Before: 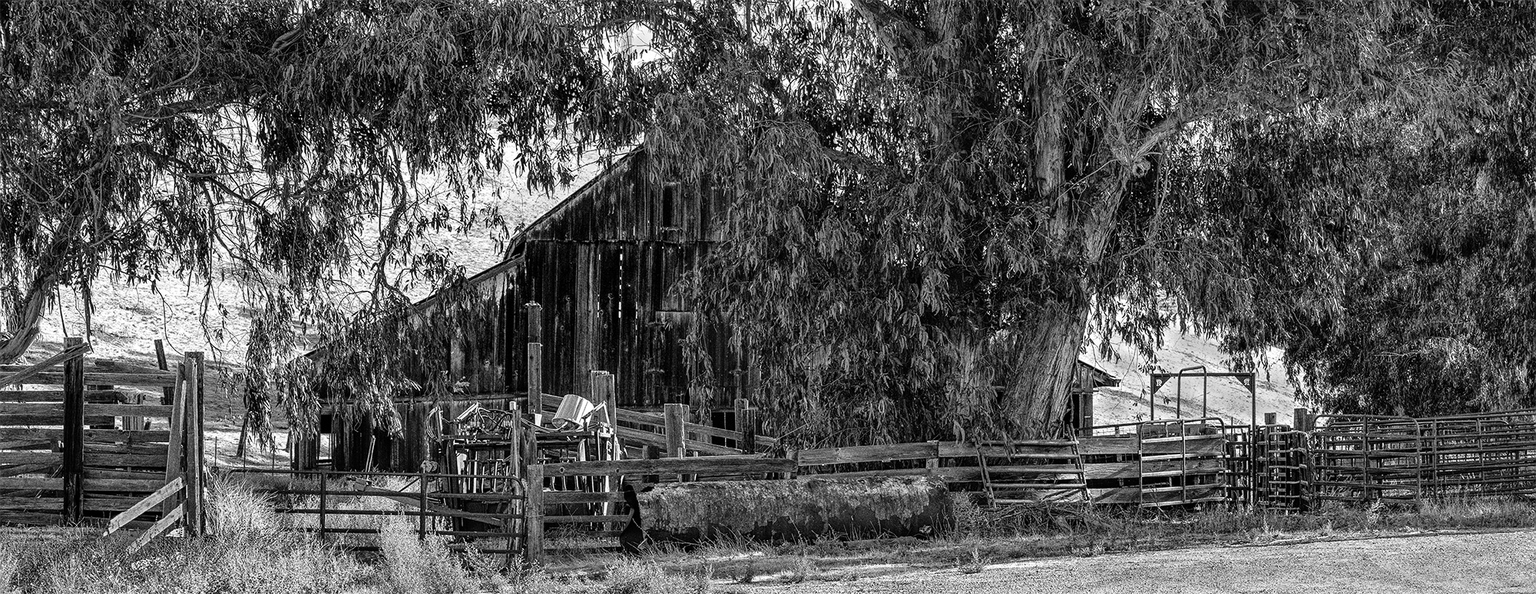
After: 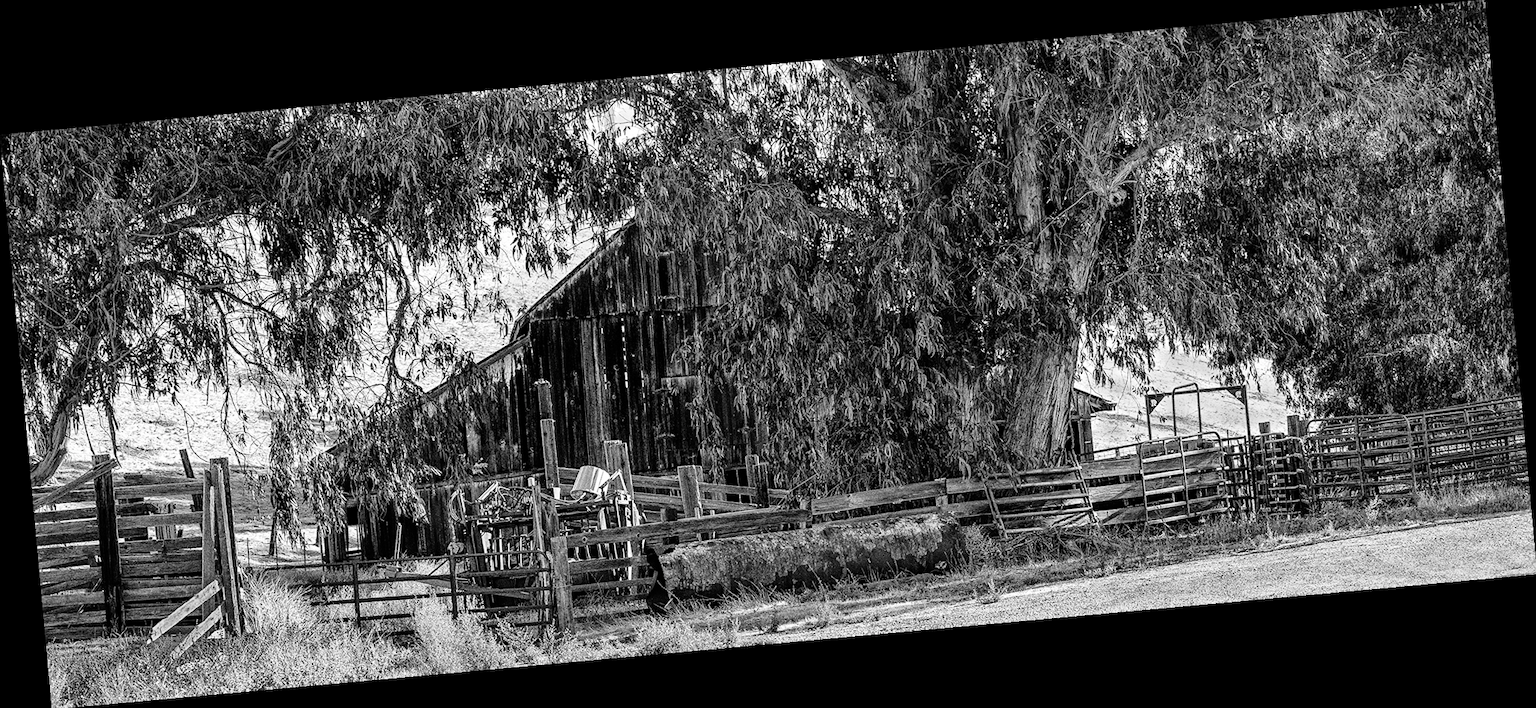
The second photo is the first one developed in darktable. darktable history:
tone curve: curves: ch0 [(0, 0) (0.004, 0.001) (0.133, 0.112) (0.325, 0.362) (0.832, 0.893) (1, 1)], color space Lab, linked channels, preserve colors none
color balance rgb: global vibrance -1%, saturation formula JzAzBz (2021)
rotate and perspective: rotation -5.2°, automatic cropping off
